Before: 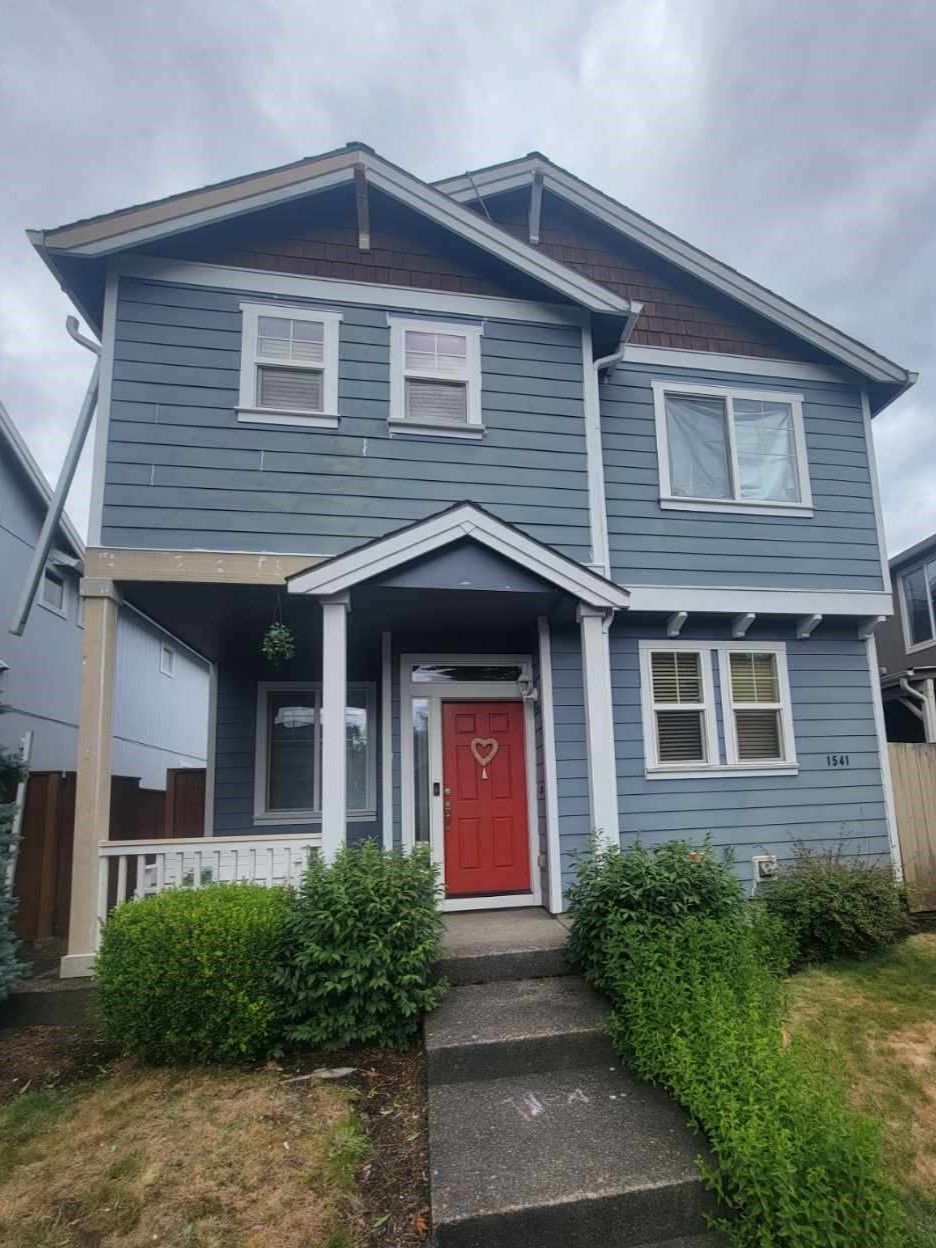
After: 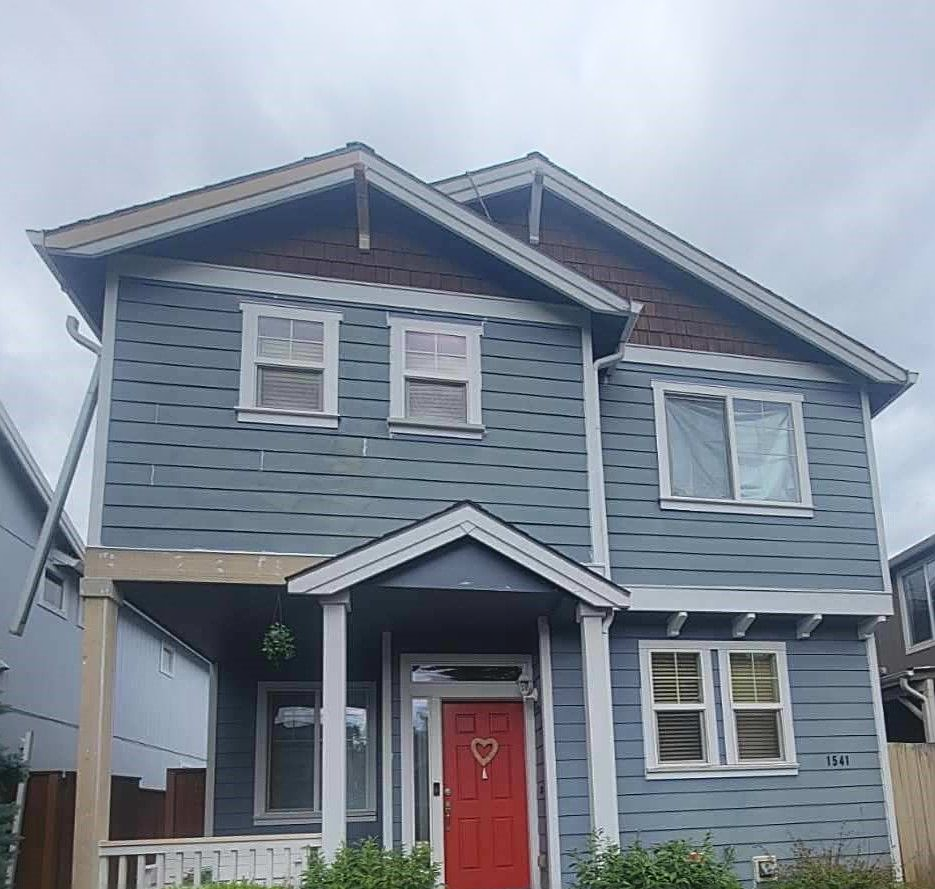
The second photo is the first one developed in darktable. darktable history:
contrast brightness saturation: contrast -0.126
crop: right 0.001%, bottom 28.753%
shadows and highlights: shadows -89.39, highlights 89.79, soften with gaussian
sharpen: amount 0.742
